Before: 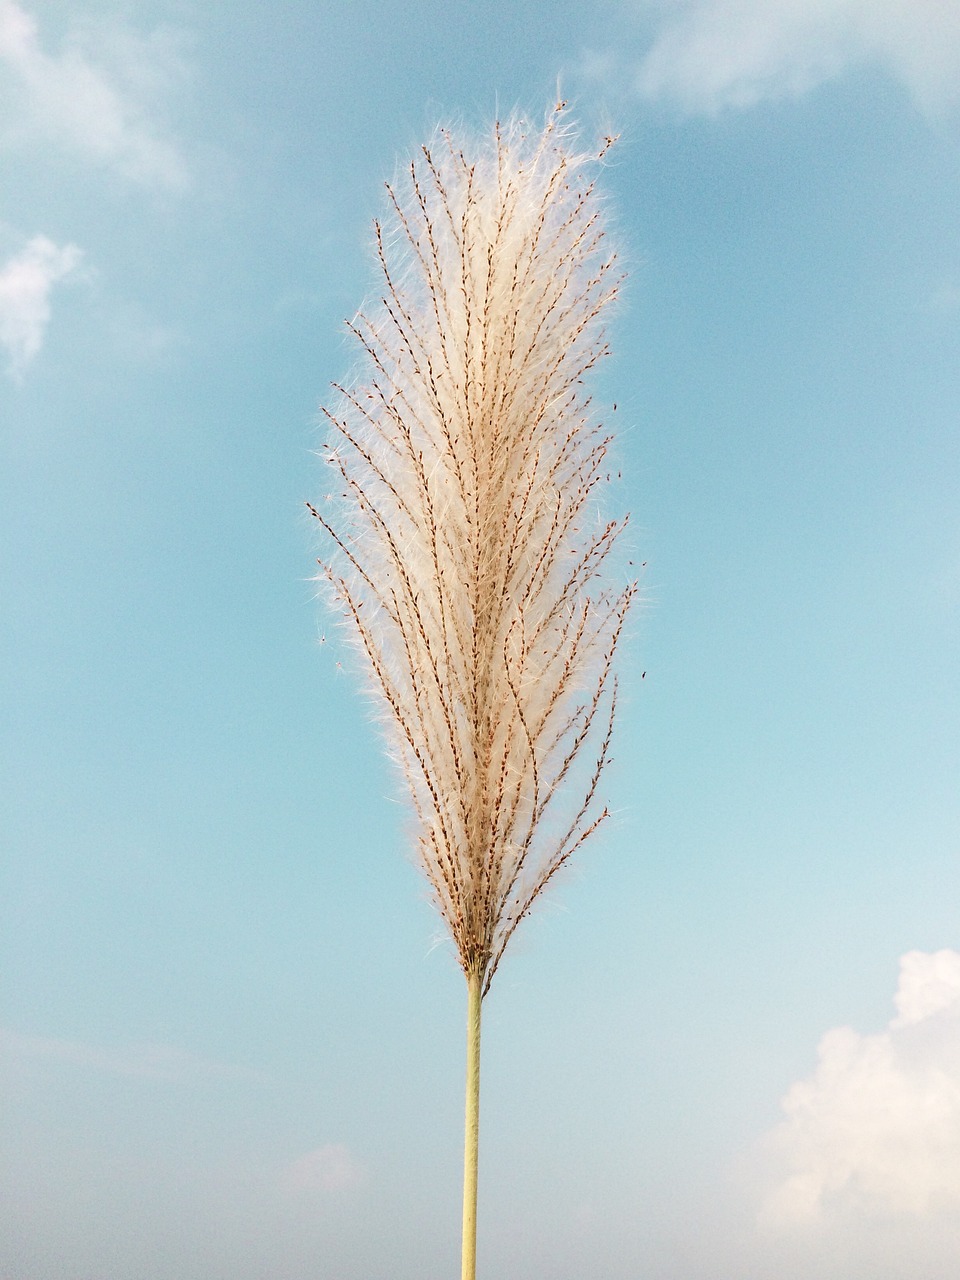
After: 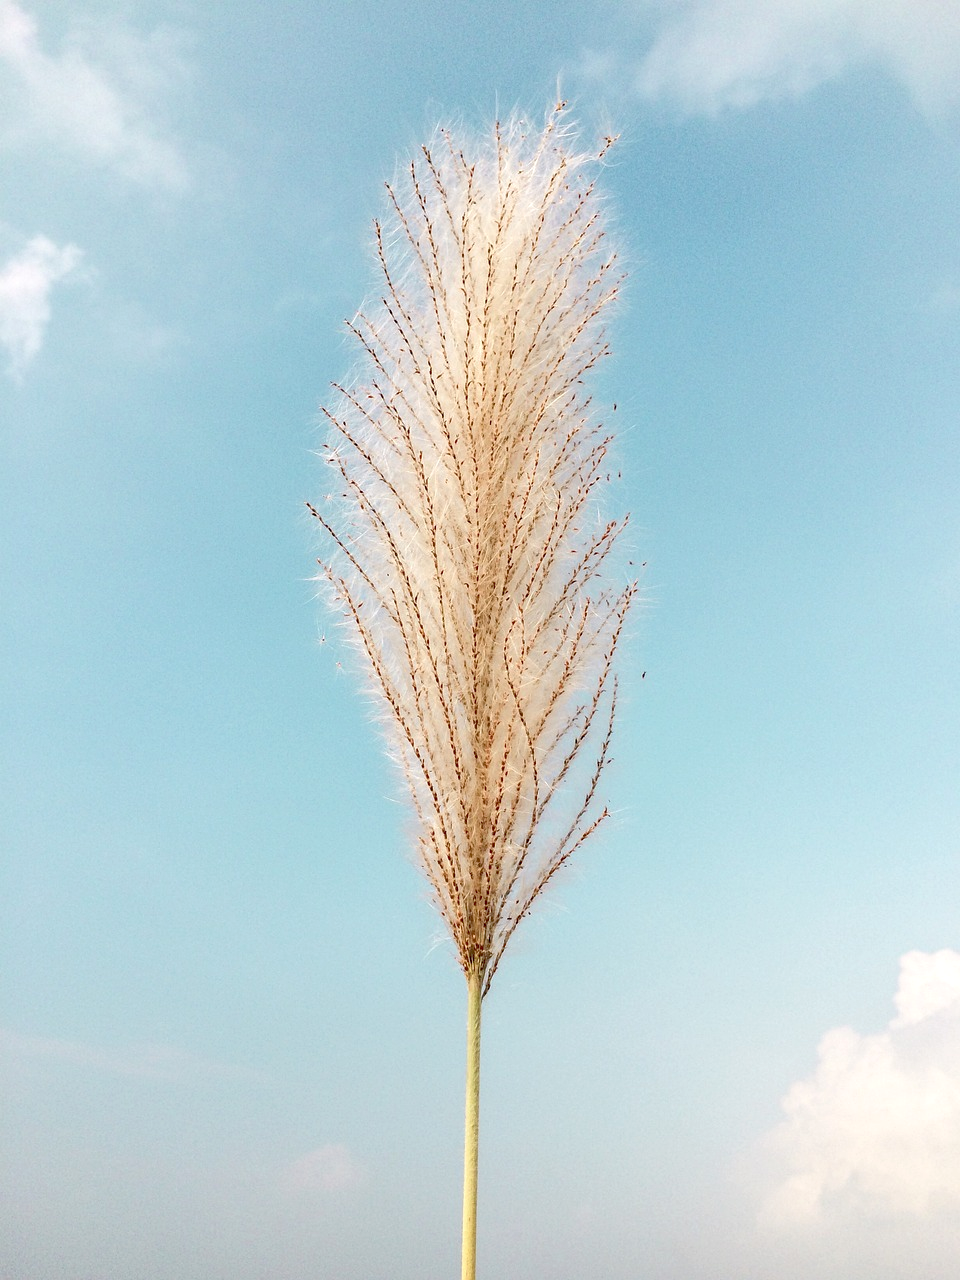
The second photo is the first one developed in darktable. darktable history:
tone equalizer: -7 EV 0.142 EV, -6 EV 0.637 EV, -5 EV 1.11 EV, -4 EV 1.31 EV, -3 EV 1.13 EV, -2 EV 0.6 EV, -1 EV 0.165 EV
local contrast: detail 113%
exposure: black level correction 0.007, exposure 0.097 EV, compensate exposure bias true, compensate highlight preservation false
